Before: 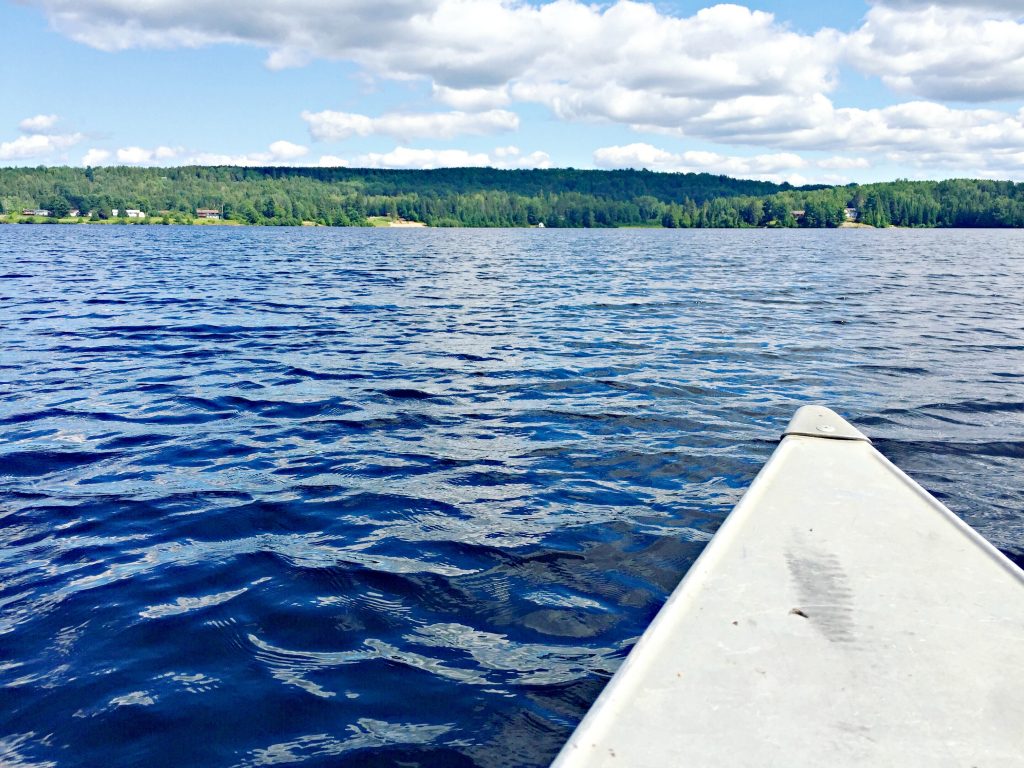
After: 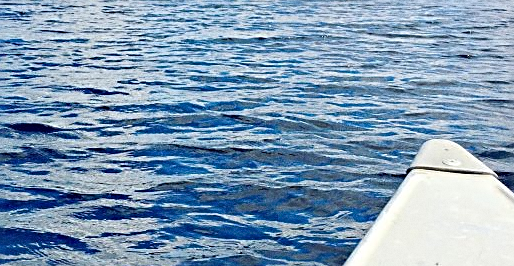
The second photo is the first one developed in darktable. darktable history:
grain: coarseness 0.47 ISO
crop: left 36.607%, top 34.735%, right 13.146%, bottom 30.611%
sharpen: on, module defaults
